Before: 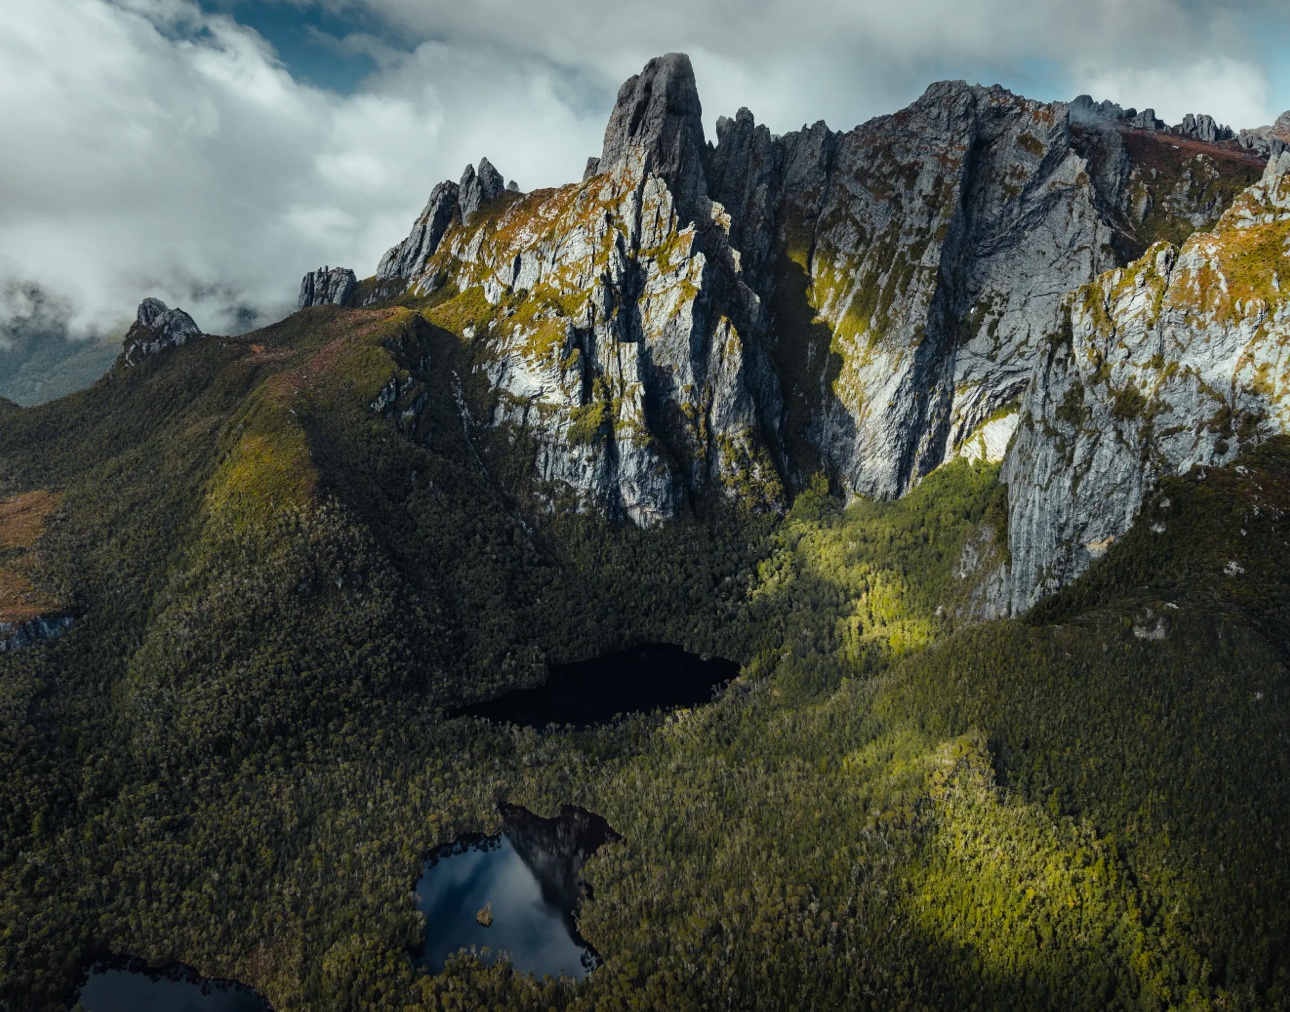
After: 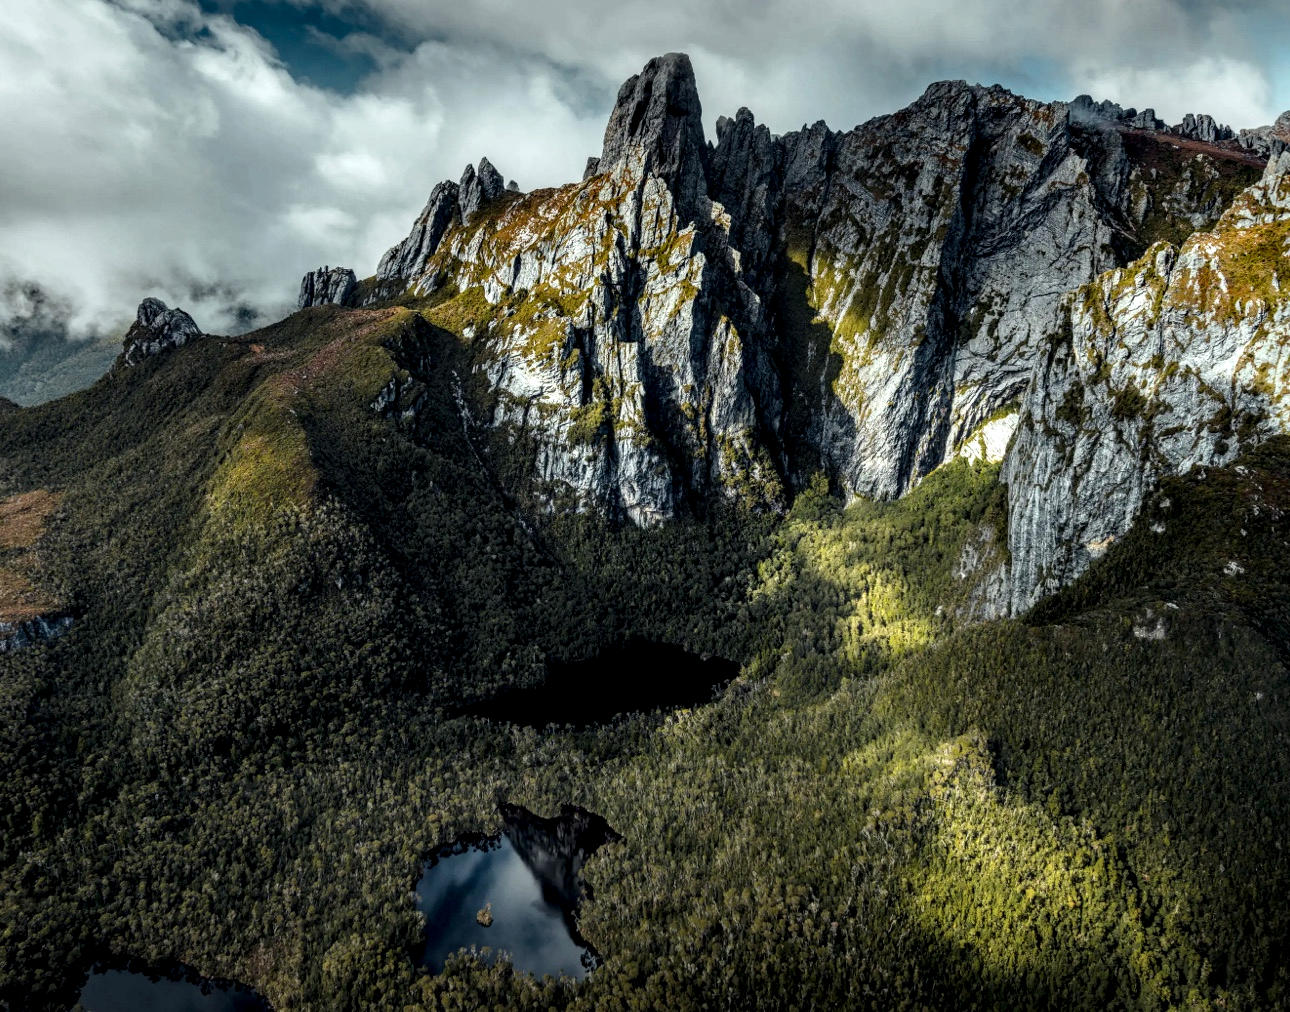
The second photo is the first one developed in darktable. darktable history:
local contrast: highlights 20%, shadows 70%, detail 170%
color balance: output saturation 98.5%
